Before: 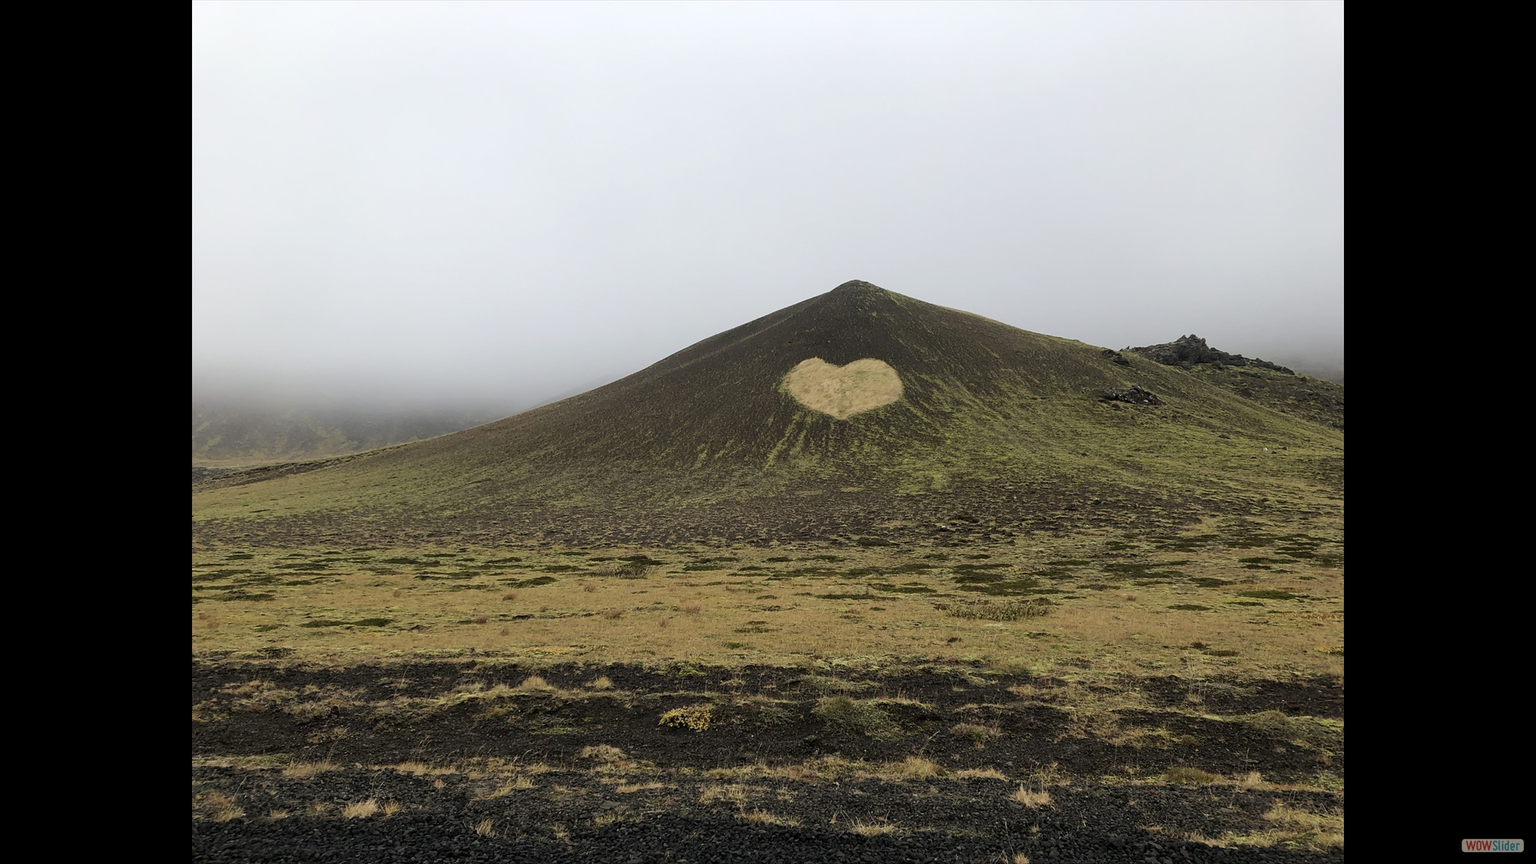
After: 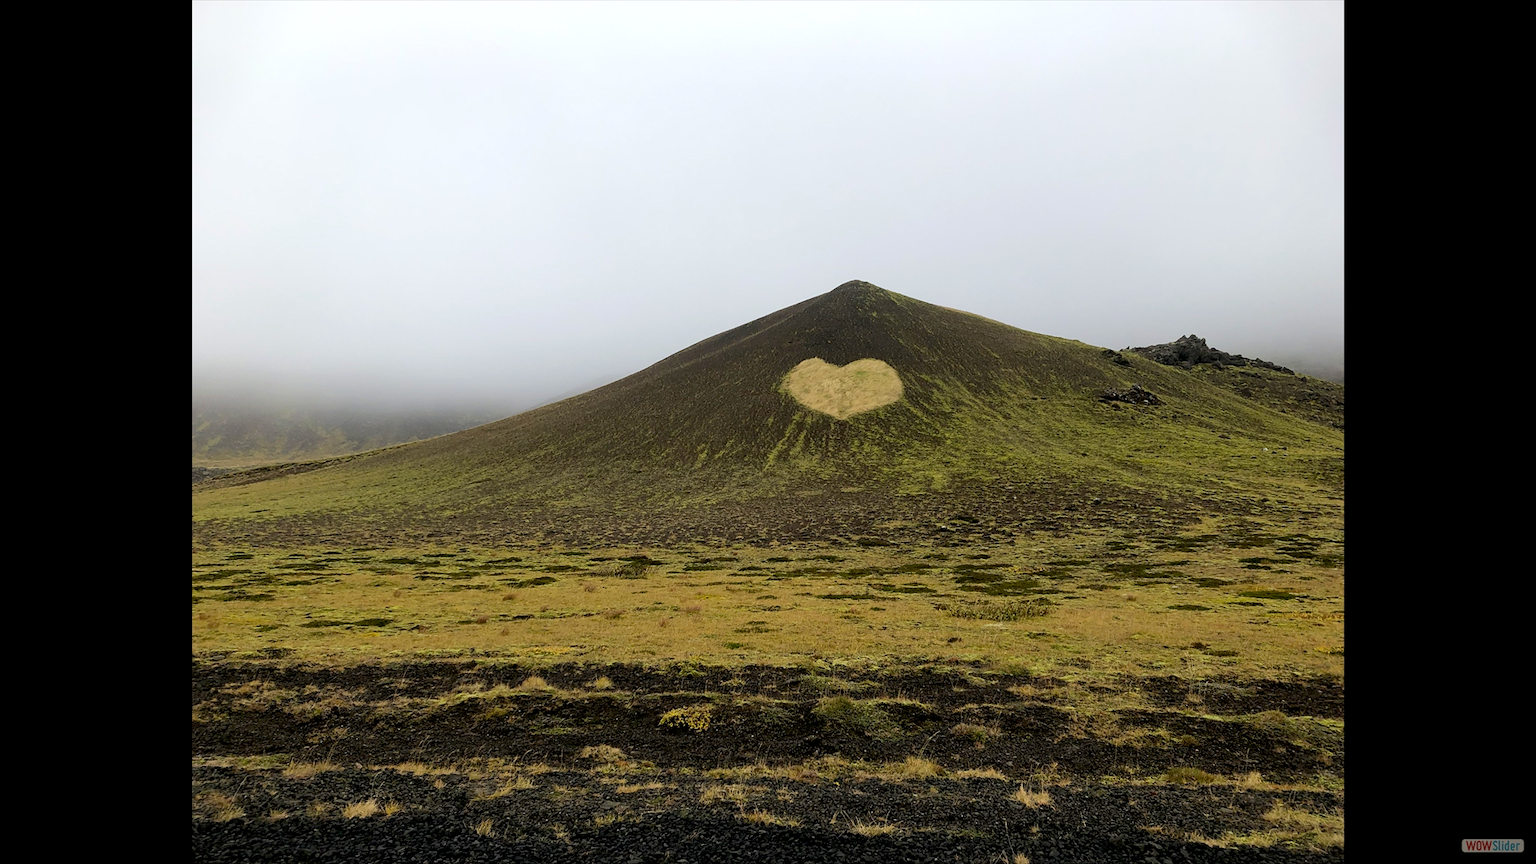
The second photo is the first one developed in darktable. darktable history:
color balance rgb: perceptual saturation grading › global saturation 19.598%, global vibrance 20%
exposure: black level correction 0.009, exposure 0.114 EV, compensate exposure bias true, compensate highlight preservation false
vignetting: on, module defaults
